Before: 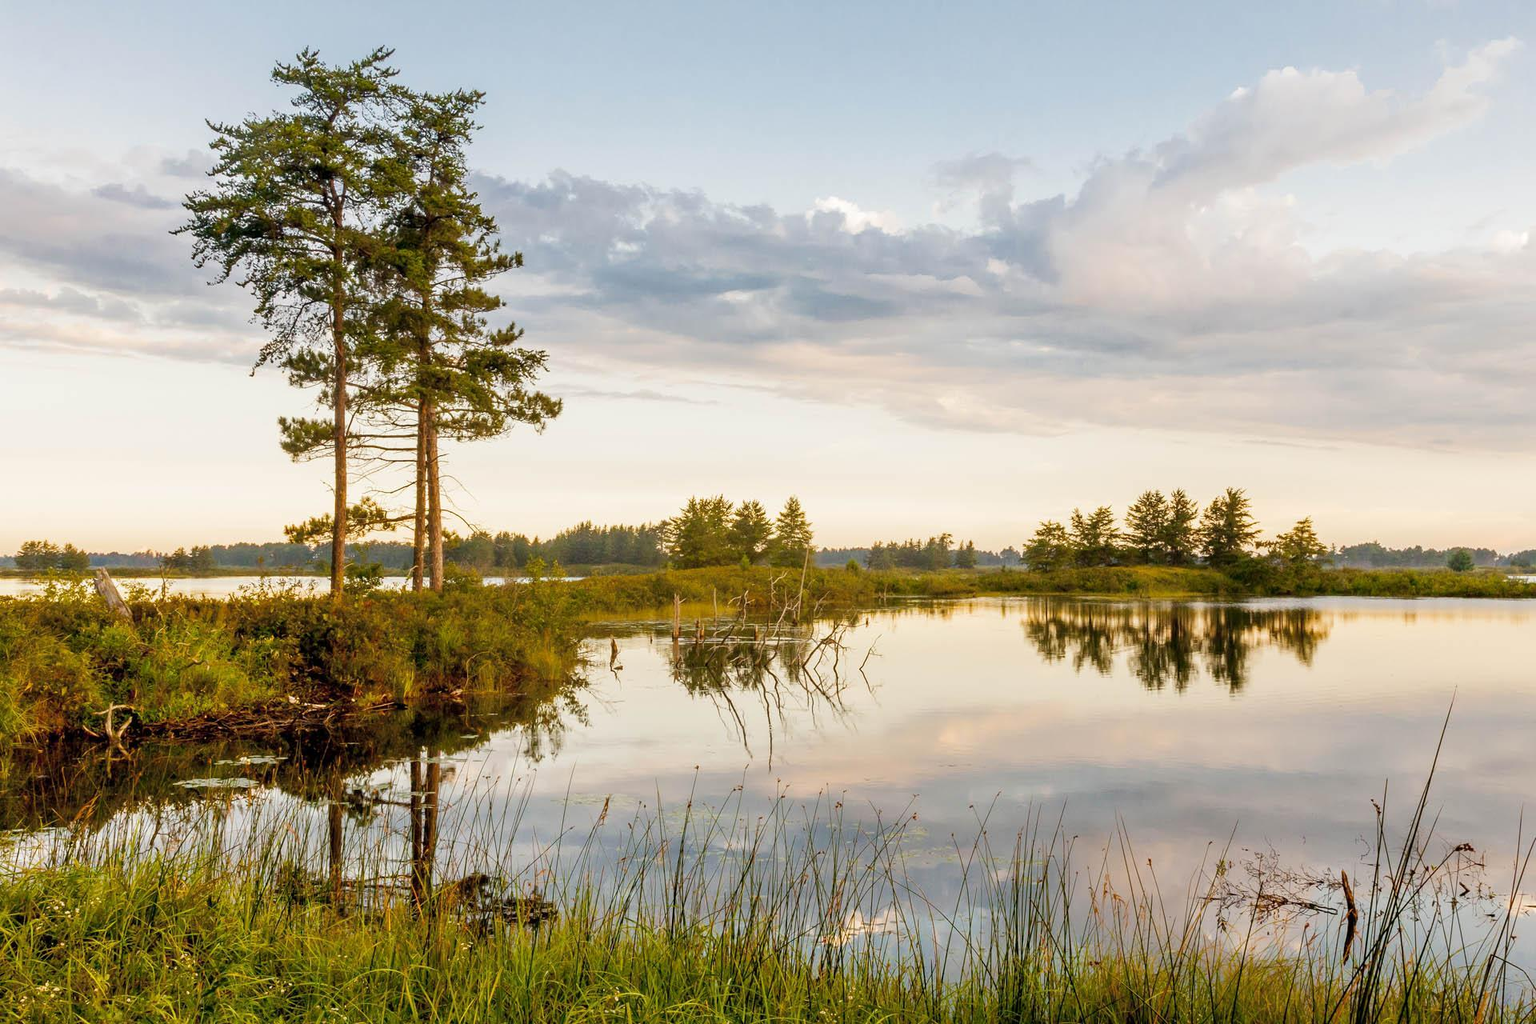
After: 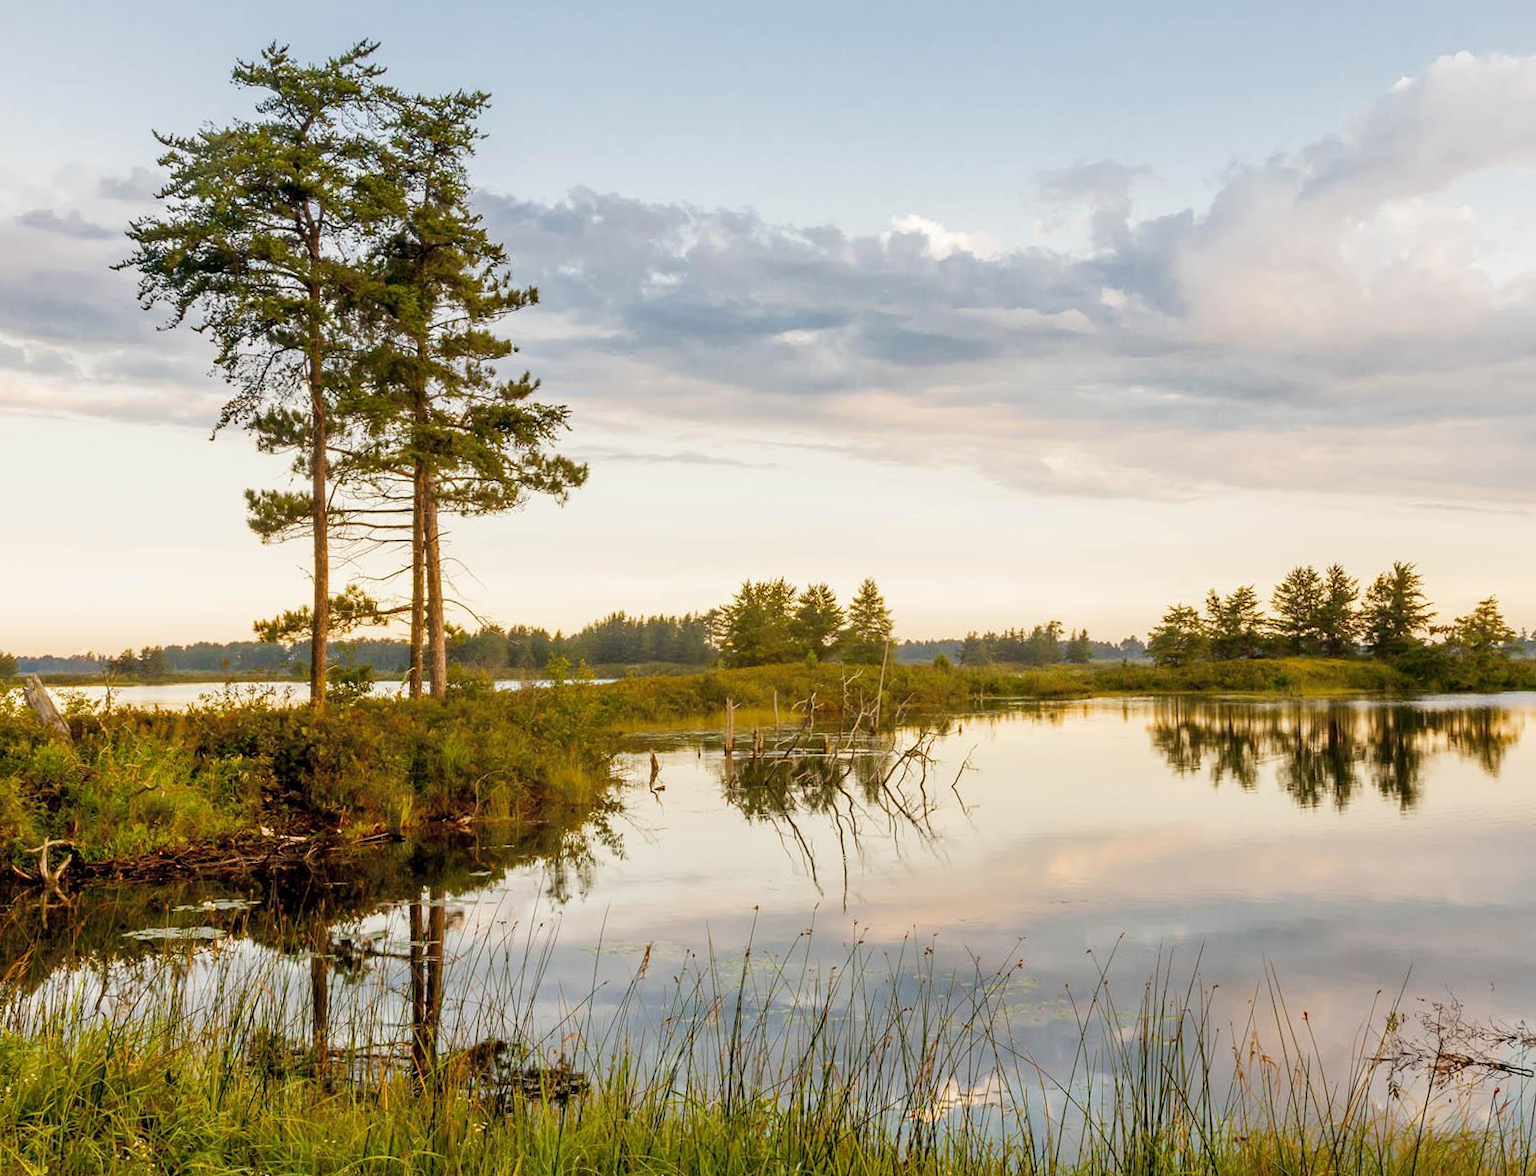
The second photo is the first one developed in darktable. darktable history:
crop and rotate: angle 0.665°, left 4.139%, top 0.976%, right 11.808%, bottom 2.405%
